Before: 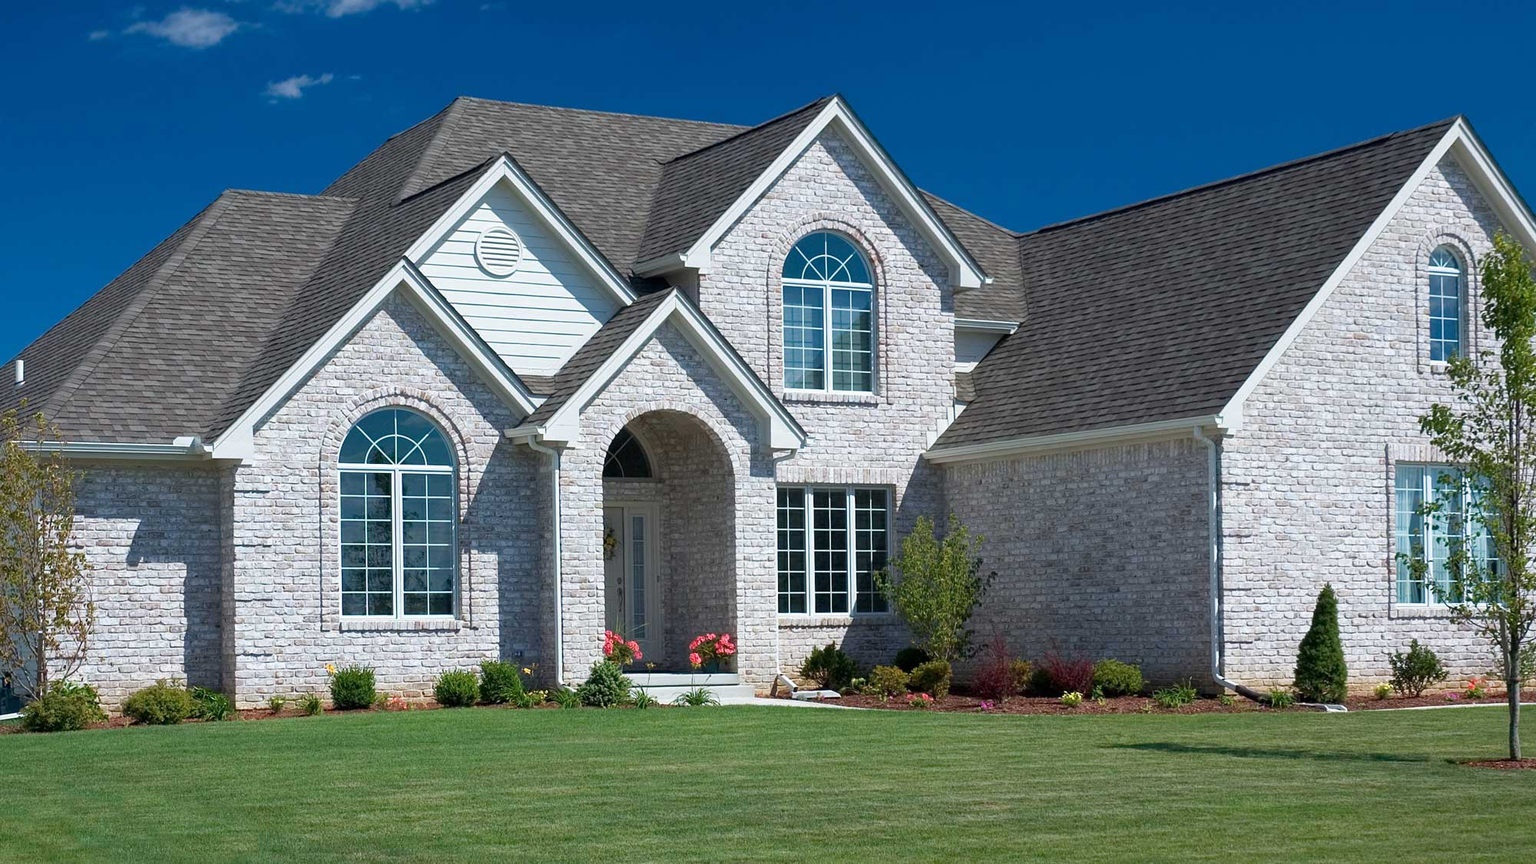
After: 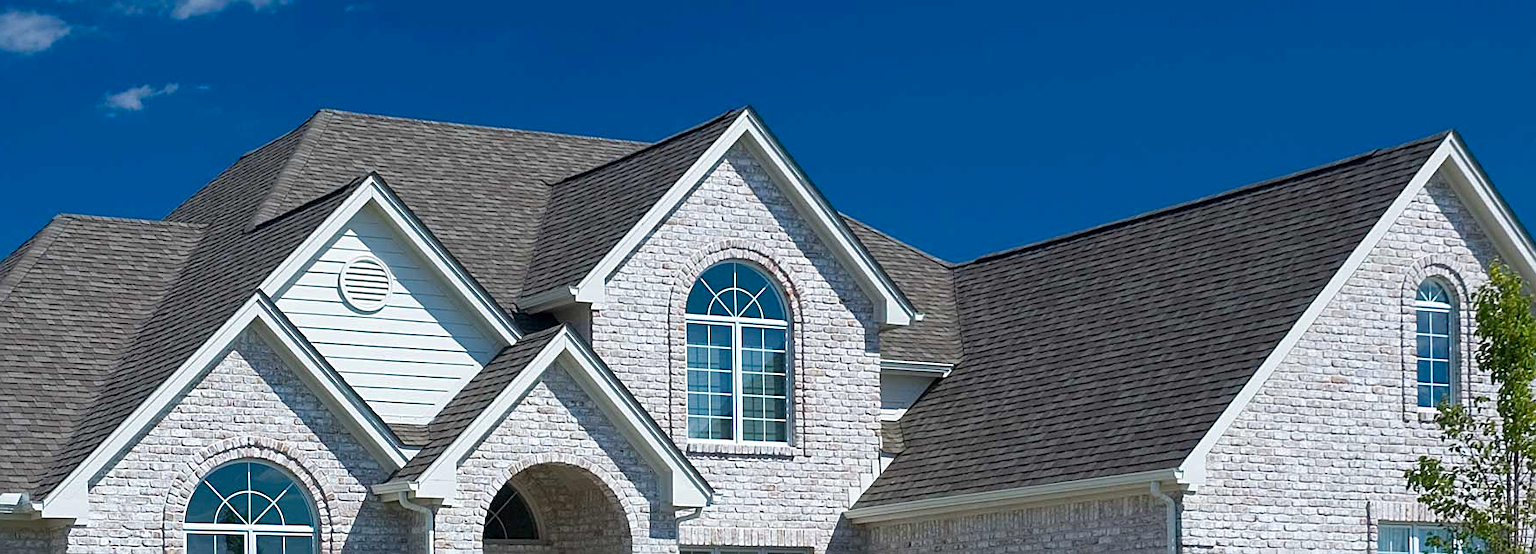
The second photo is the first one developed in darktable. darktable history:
color balance rgb: perceptual saturation grading › global saturation 11.942%
crop and rotate: left 11.404%, bottom 43.138%
sharpen: on, module defaults
